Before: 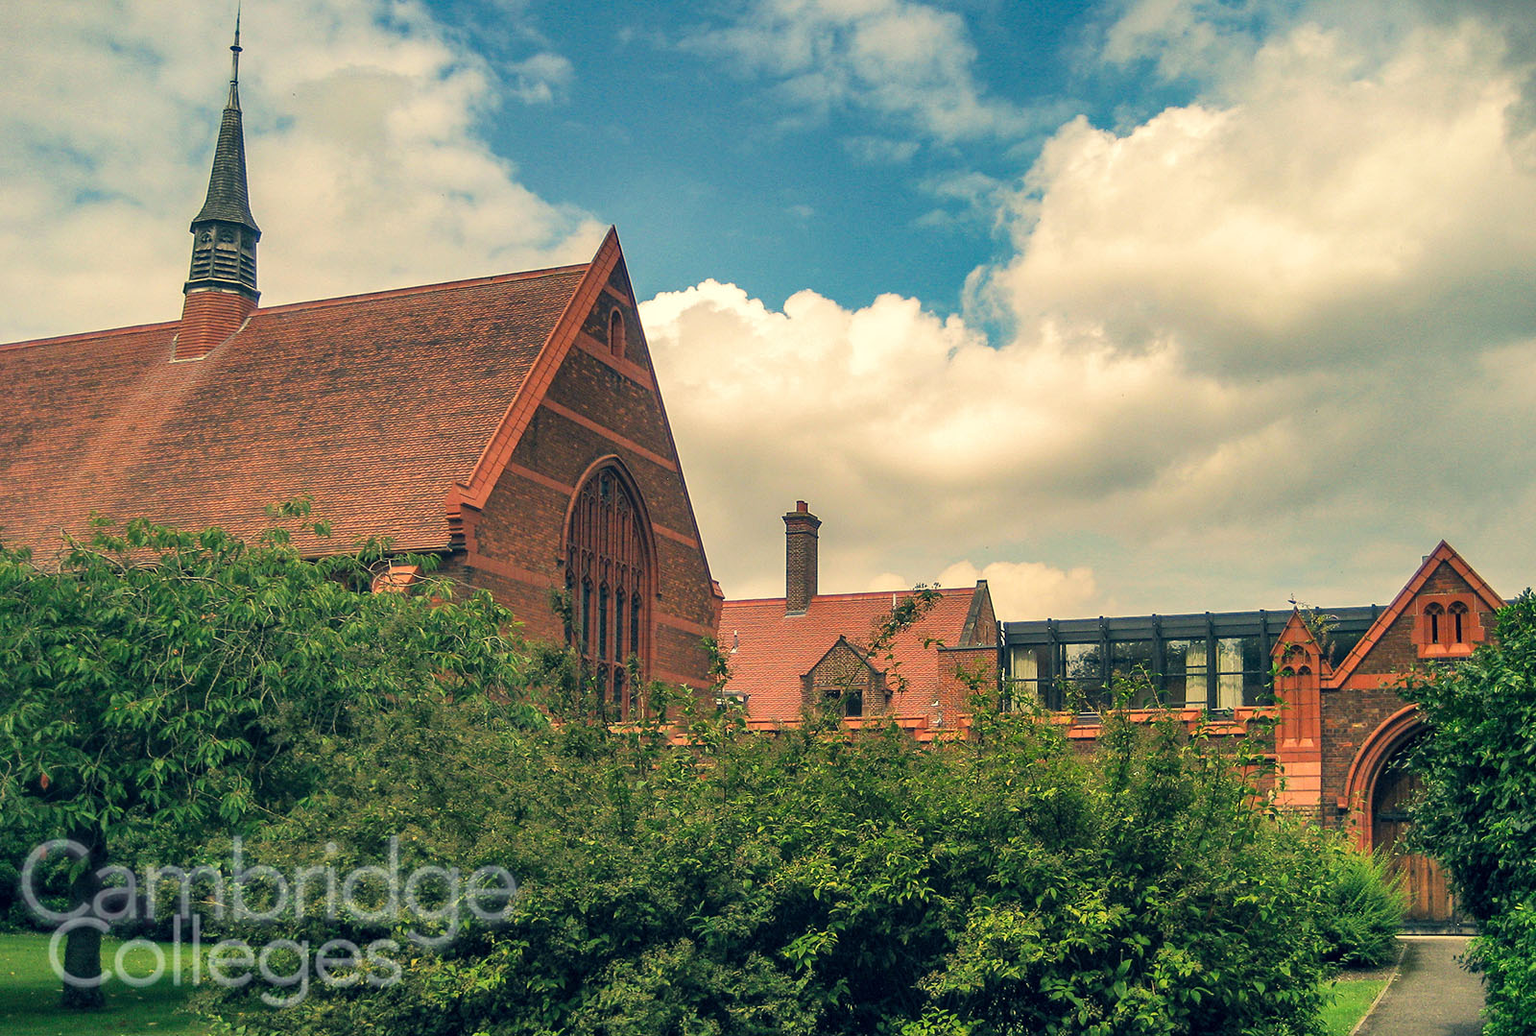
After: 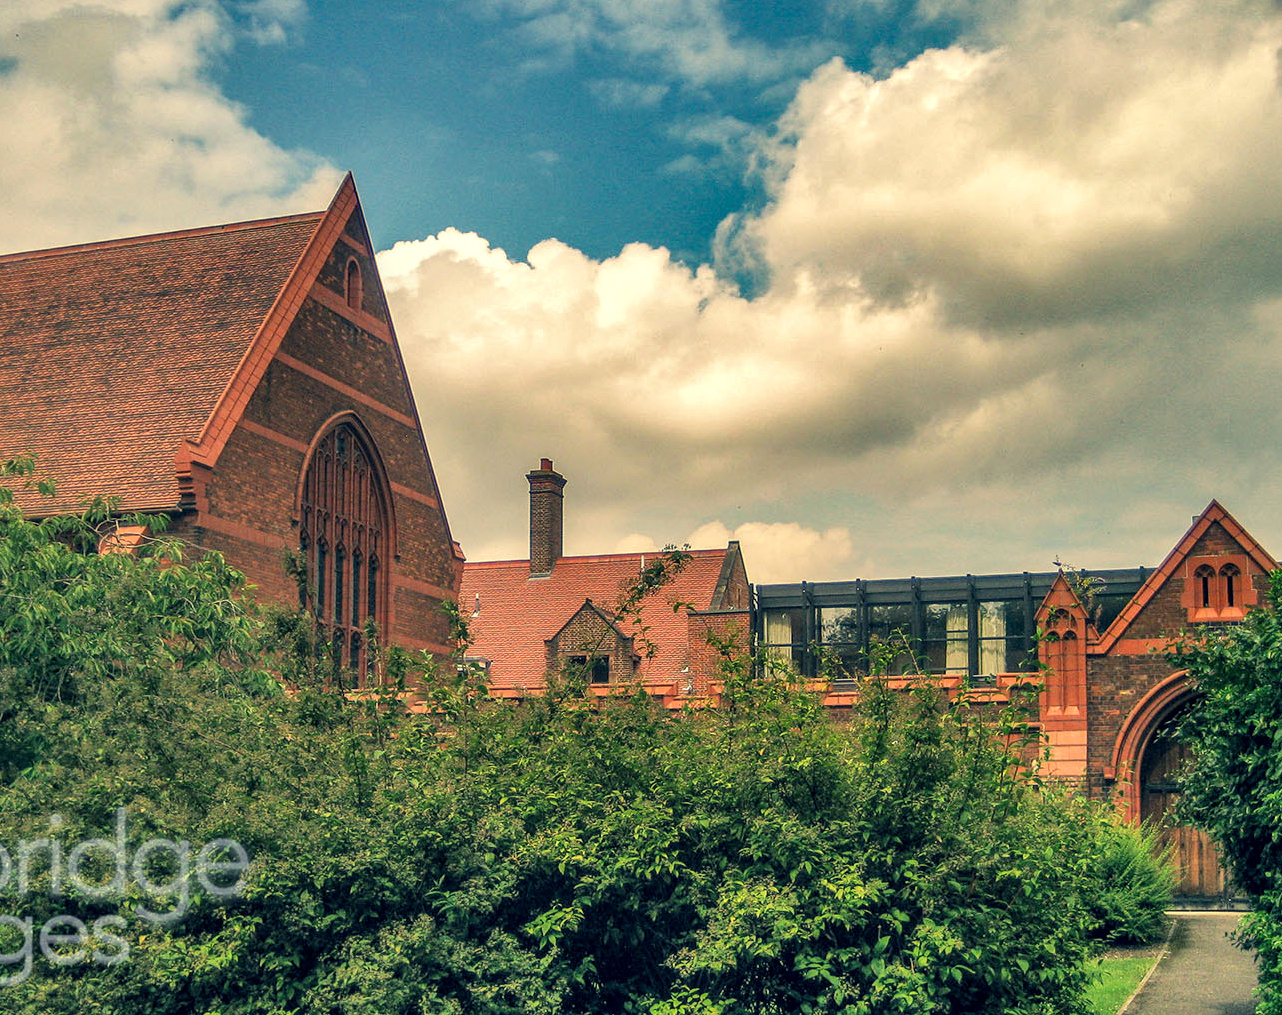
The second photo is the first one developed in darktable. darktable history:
local contrast: on, module defaults
crop and rotate: left 18.089%, top 5.846%, right 1.769%
shadows and highlights: soften with gaussian
